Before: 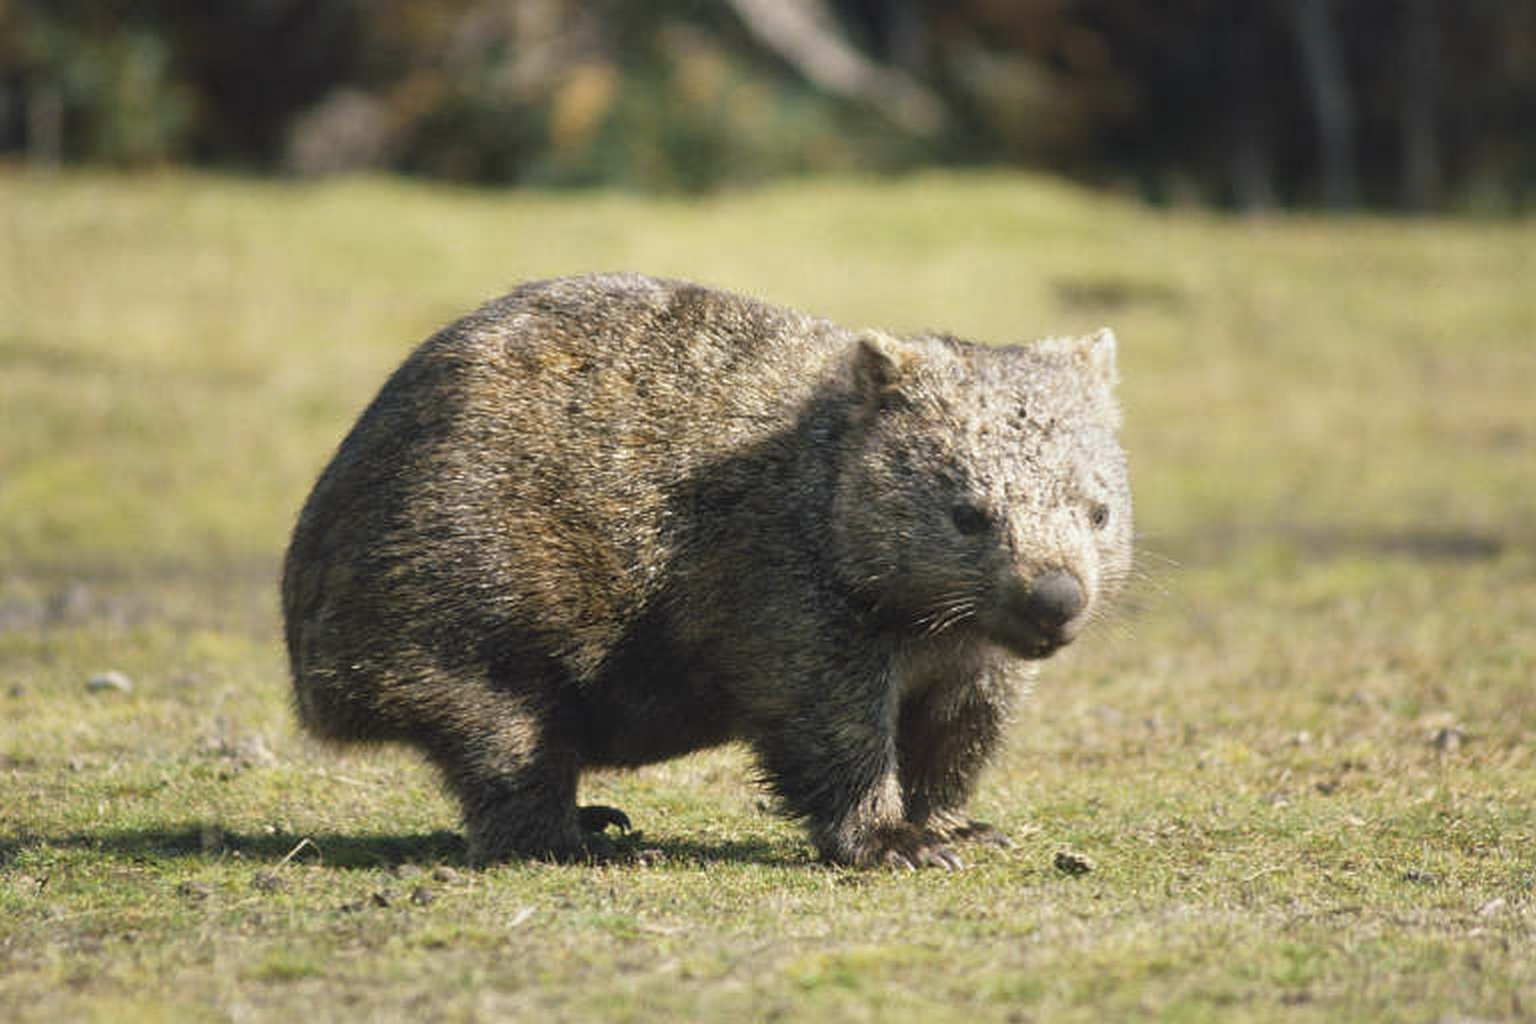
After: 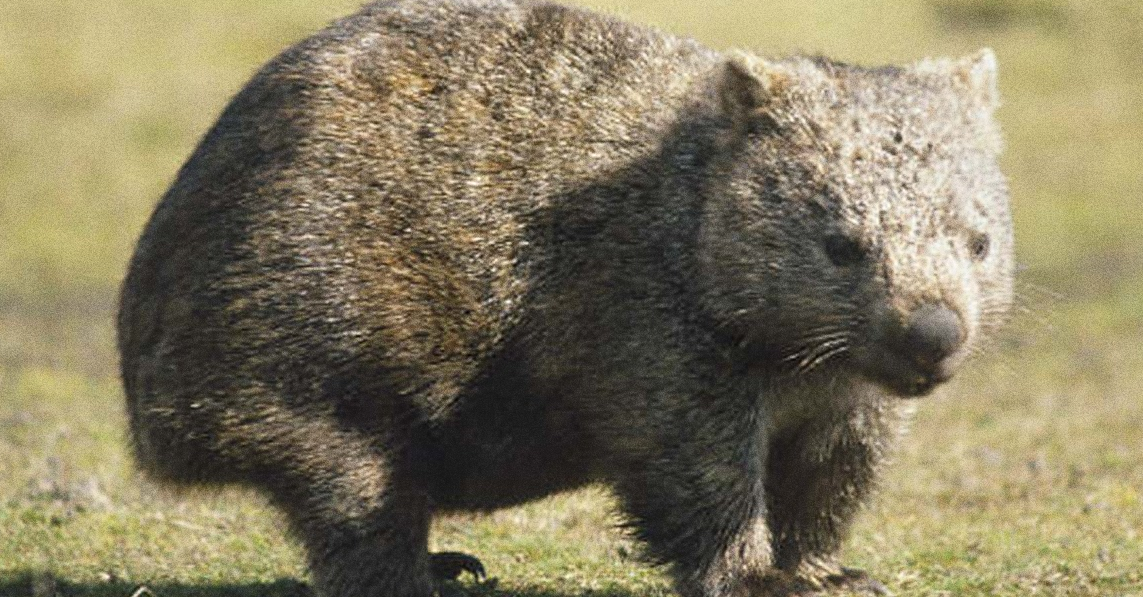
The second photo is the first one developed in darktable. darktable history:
crop: left 11.123%, top 27.61%, right 18.3%, bottom 17.034%
grain: coarseness 0.09 ISO, strength 40%
